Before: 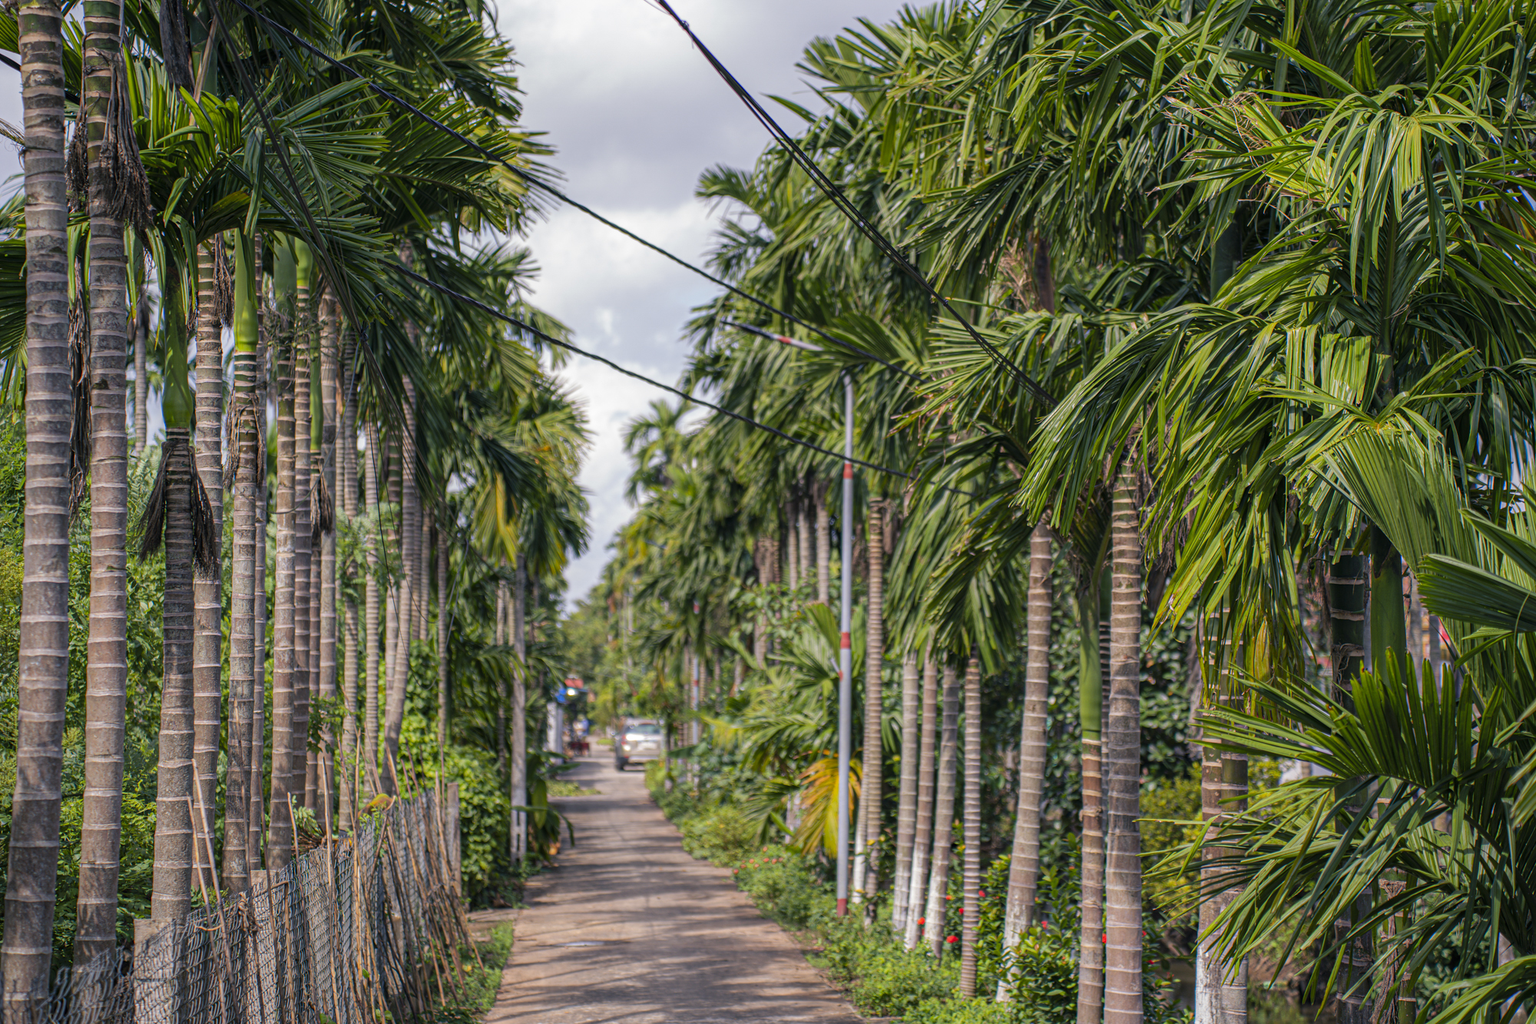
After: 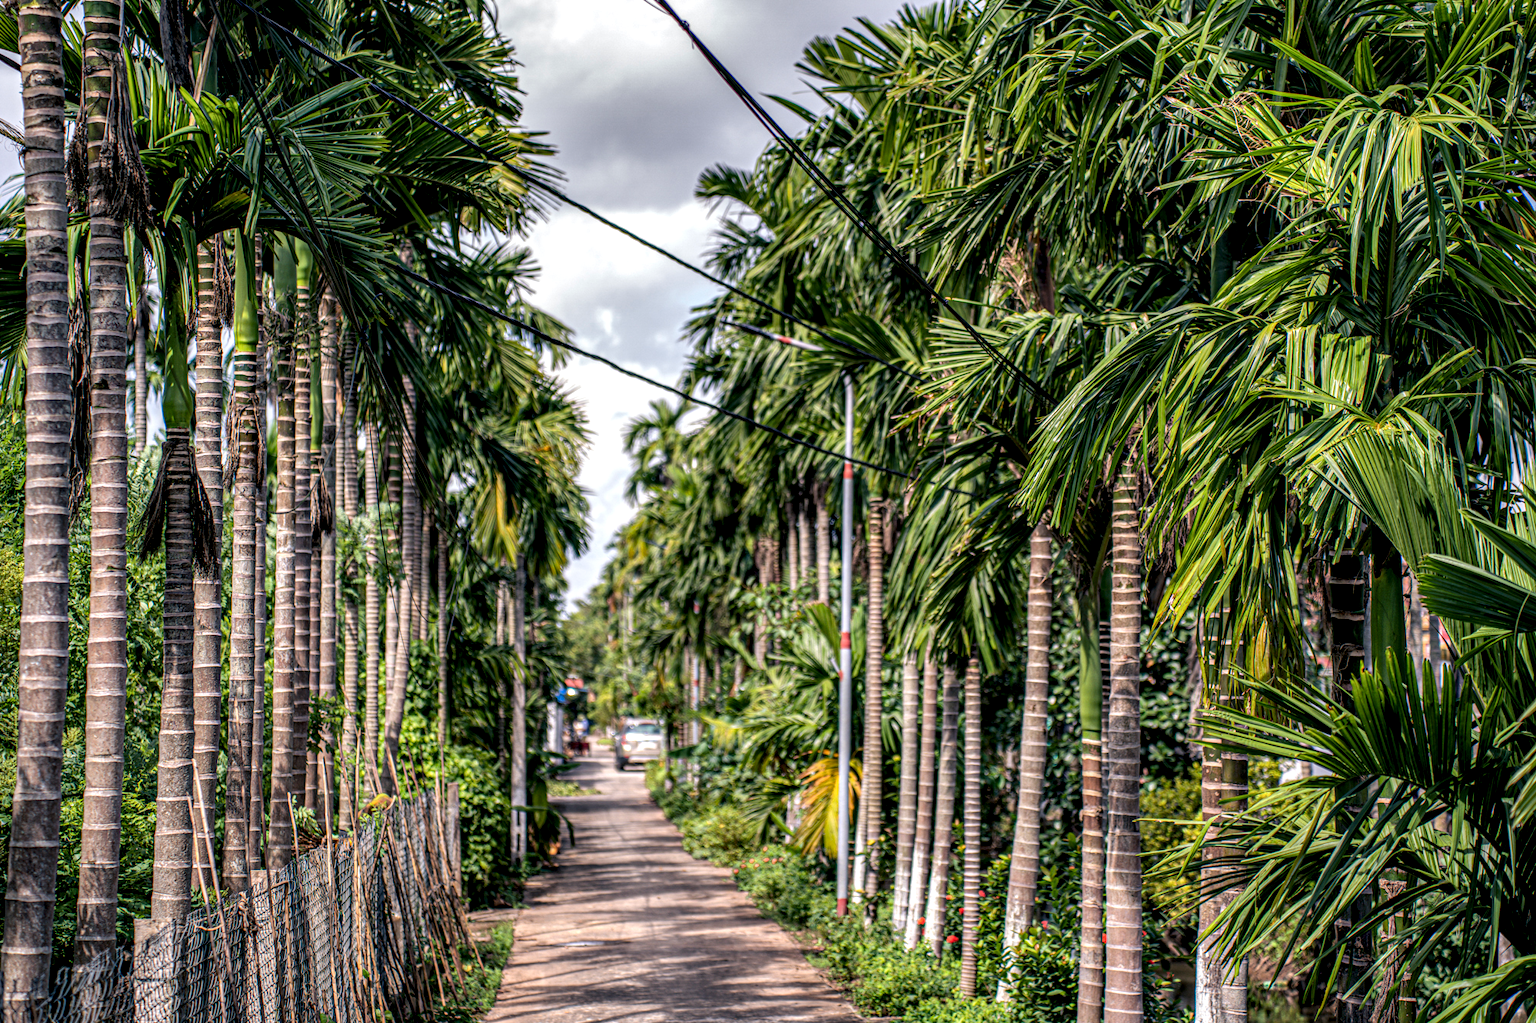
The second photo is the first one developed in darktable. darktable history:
local contrast: highlights 19%, detail 186%
shadows and highlights: radius 108.52, shadows 23.73, highlights -59.32, low approximation 0.01, soften with gaussian
